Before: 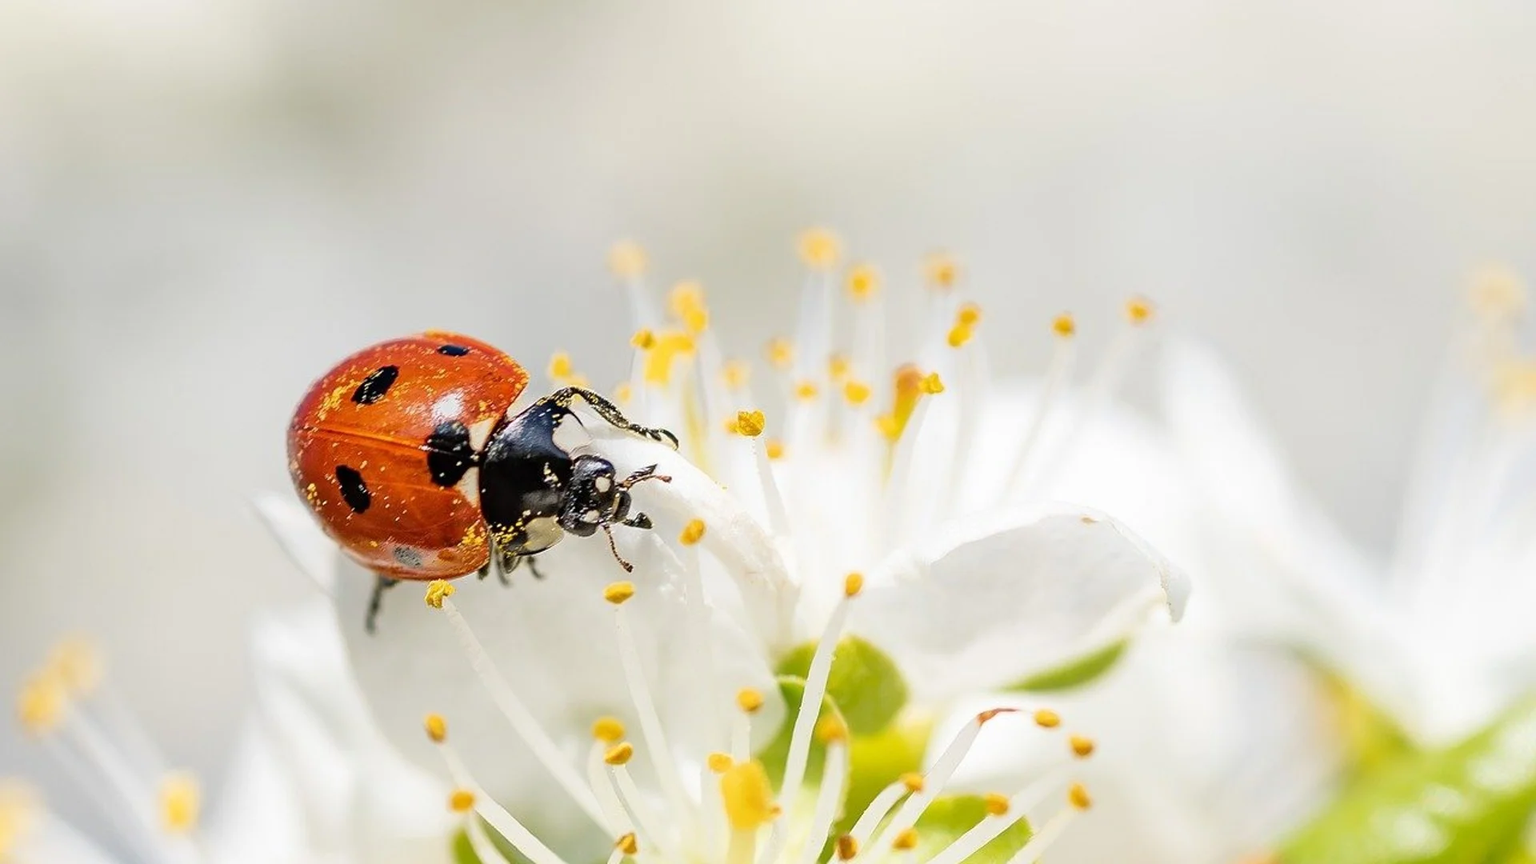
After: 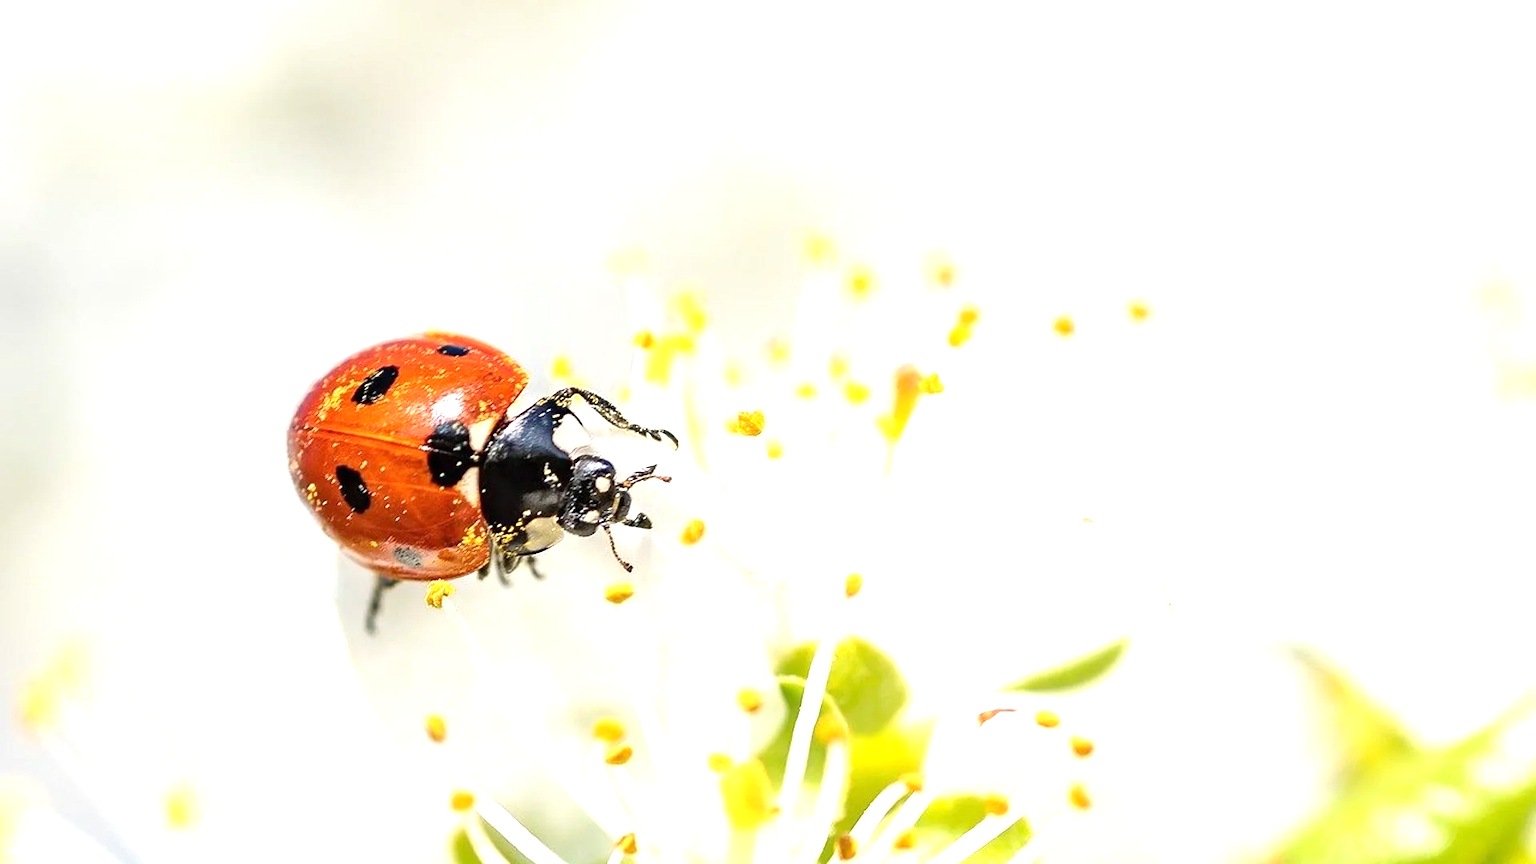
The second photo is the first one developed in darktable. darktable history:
tone equalizer: -8 EV -0.727 EV, -7 EV -0.726 EV, -6 EV -0.598 EV, -5 EV -0.366 EV, -3 EV 0.381 EV, -2 EV 0.6 EV, -1 EV 0.68 EV, +0 EV 0.77 EV, smoothing diameter 24.89%, edges refinement/feathering 11.22, preserve details guided filter
